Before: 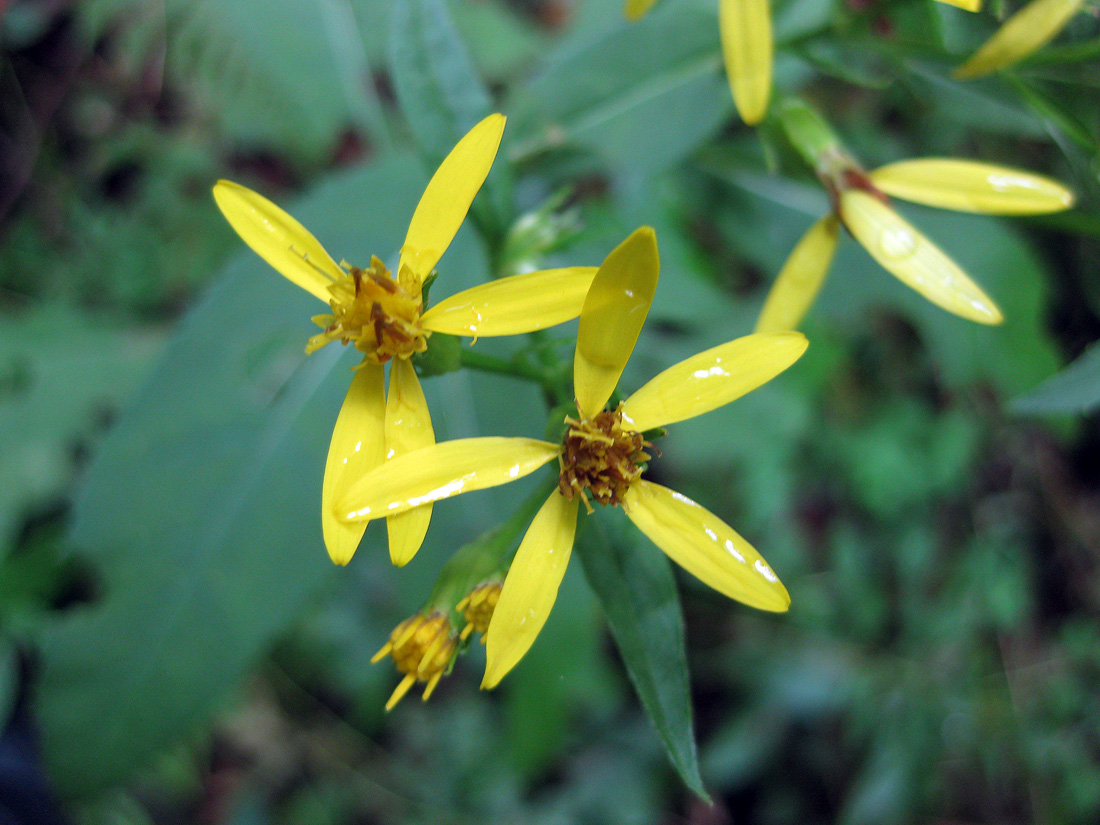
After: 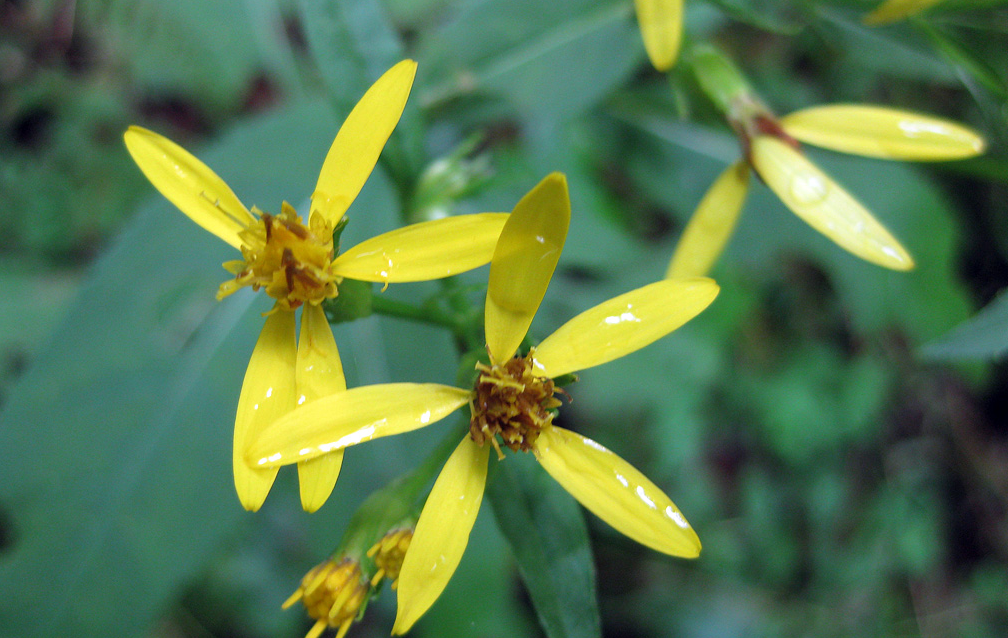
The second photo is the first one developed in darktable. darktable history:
tone equalizer: on, module defaults
crop: left 8.155%, top 6.611%, bottom 15.385%
